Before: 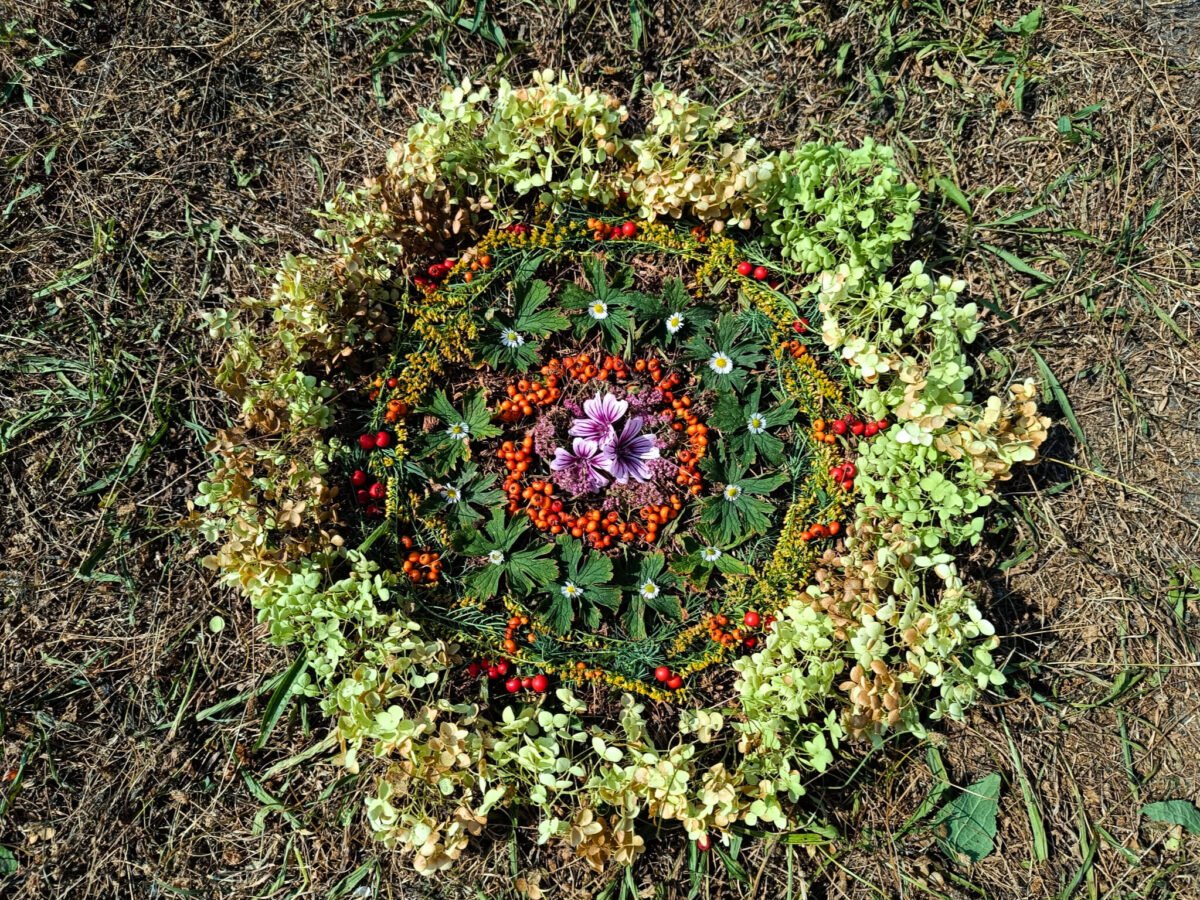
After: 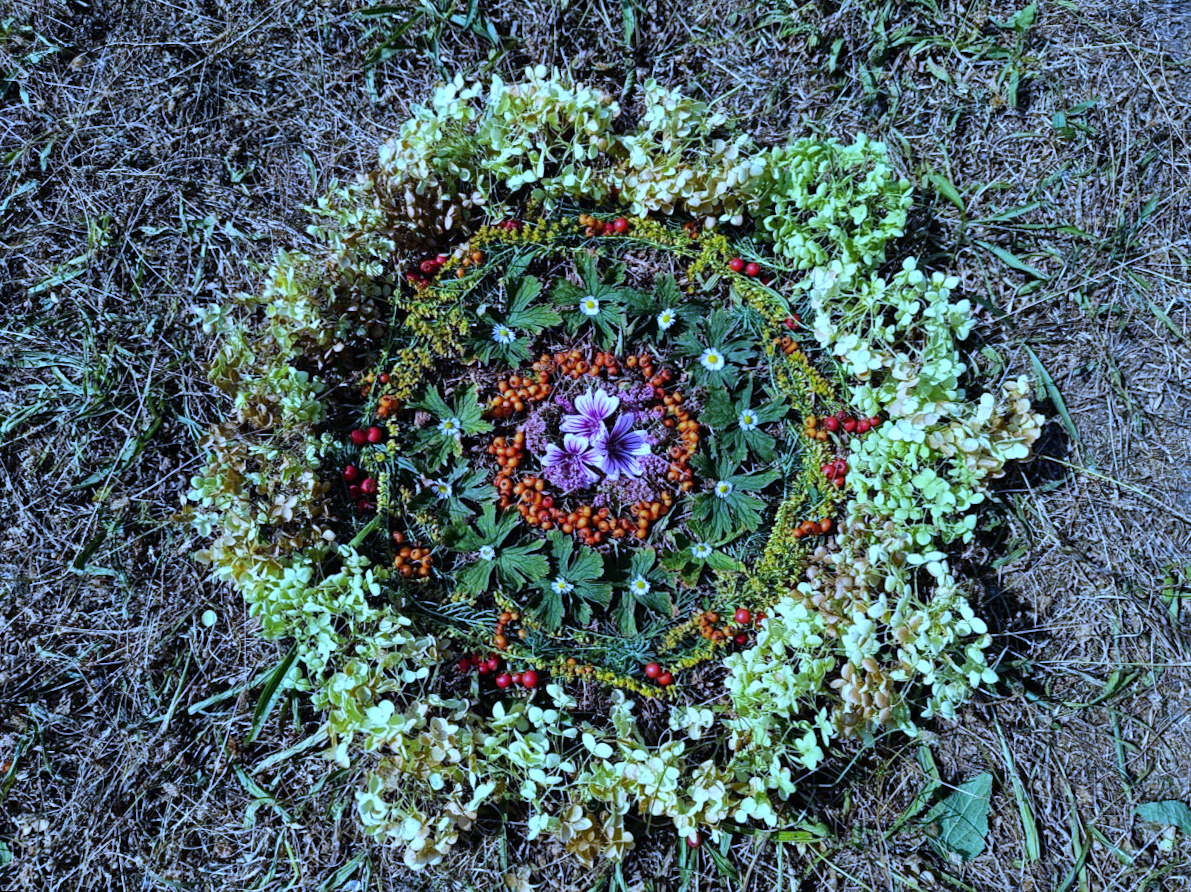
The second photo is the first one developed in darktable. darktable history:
white balance: red 0.766, blue 1.537
shadows and highlights: radius 108.52, shadows 44.07, highlights -67.8, low approximation 0.01, soften with gaussian
rotate and perspective: rotation 0.192°, lens shift (horizontal) -0.015, crop left 0.005, crop right 0.996, crop top 0.006, crop bottom 0.99
